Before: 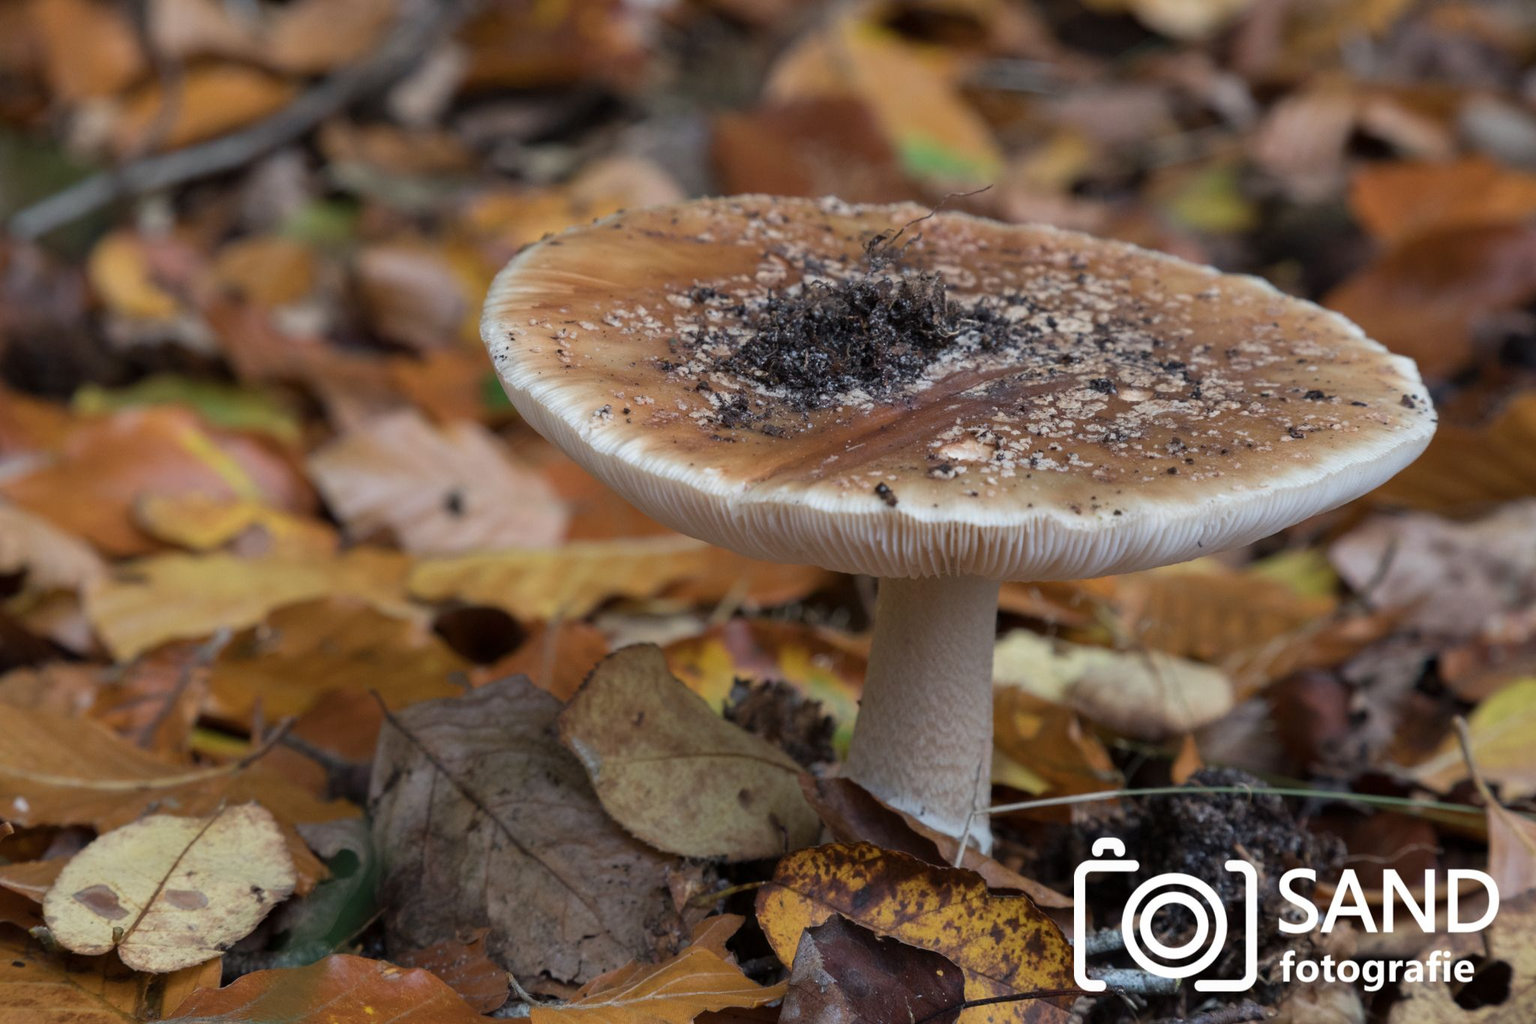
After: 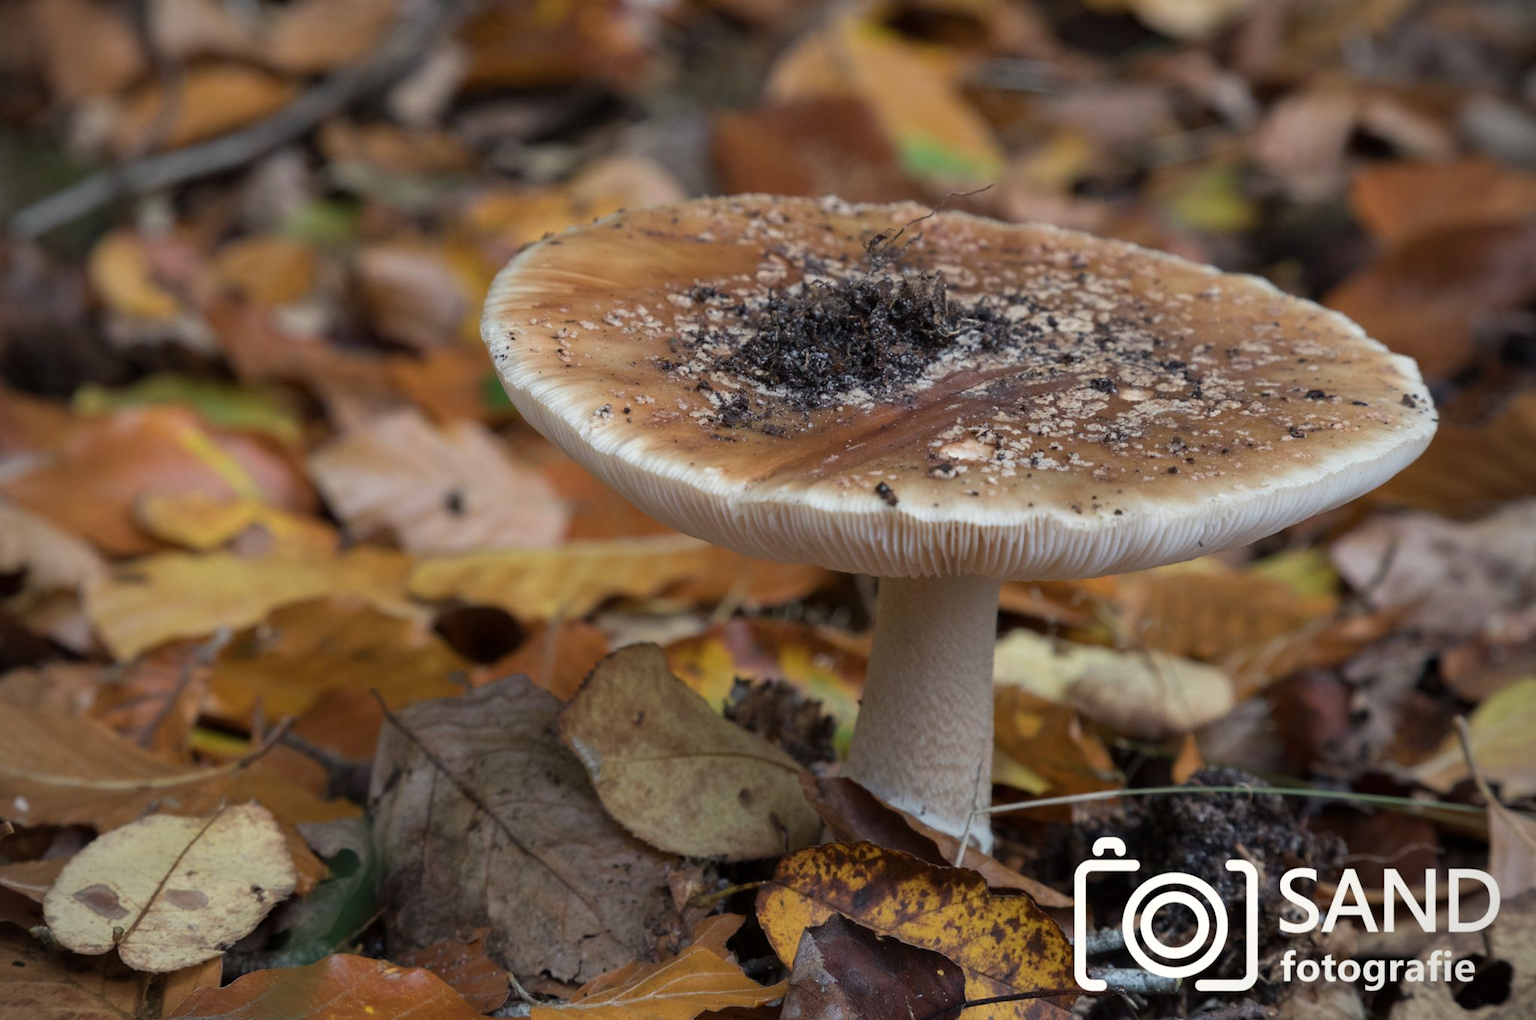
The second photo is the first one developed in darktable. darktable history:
vignetting: on, module defaults
color correction: highlights b* 2.9
crop: top 0.117%, bottom 0.185%
